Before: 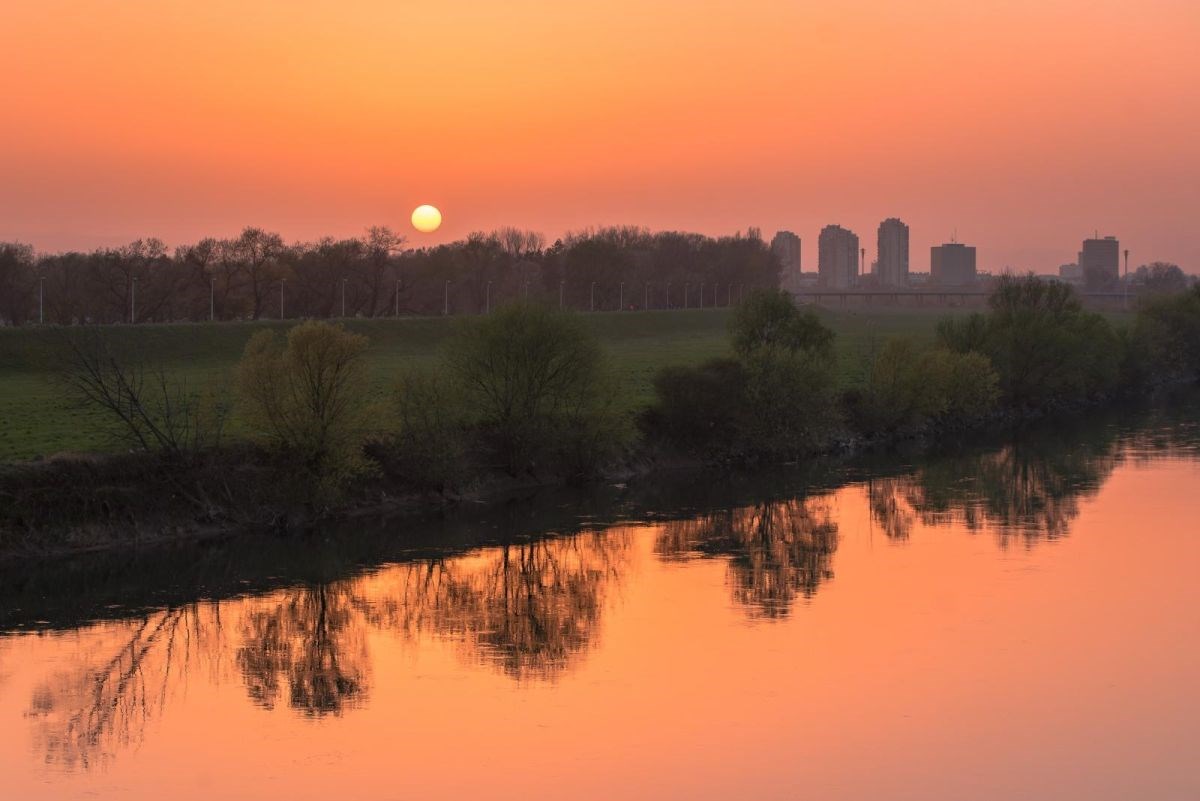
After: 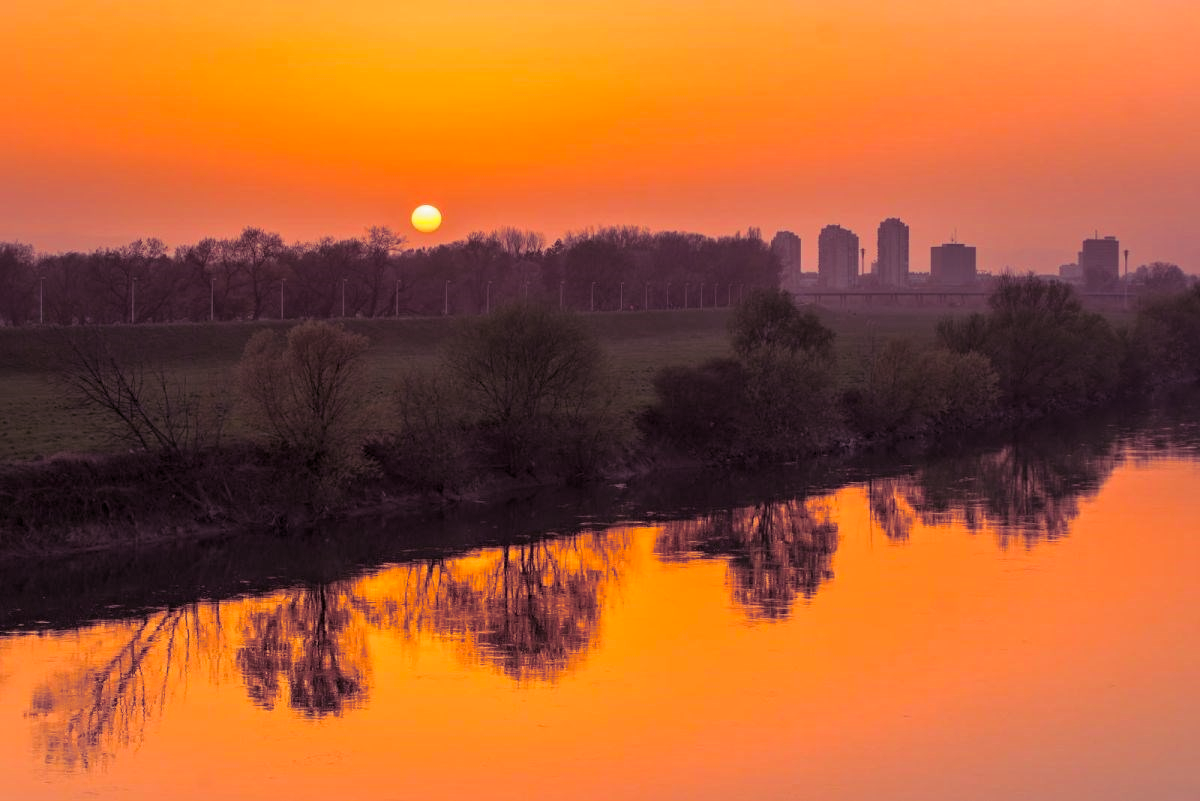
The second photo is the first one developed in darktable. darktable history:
color balance rgb: perceptual saturation grading › global saturation 30%, global vibrance 20%
local contrast: mode bilateral grid, contrast 20, coarseness 50, detail 130%, midtone range 0.2
split-toning: shadows › hue 316.8°, shadows › saturation 0.47, highlights › hue 201.6°, highlights › saturation 0, balance -41.97, compress 28.01%
